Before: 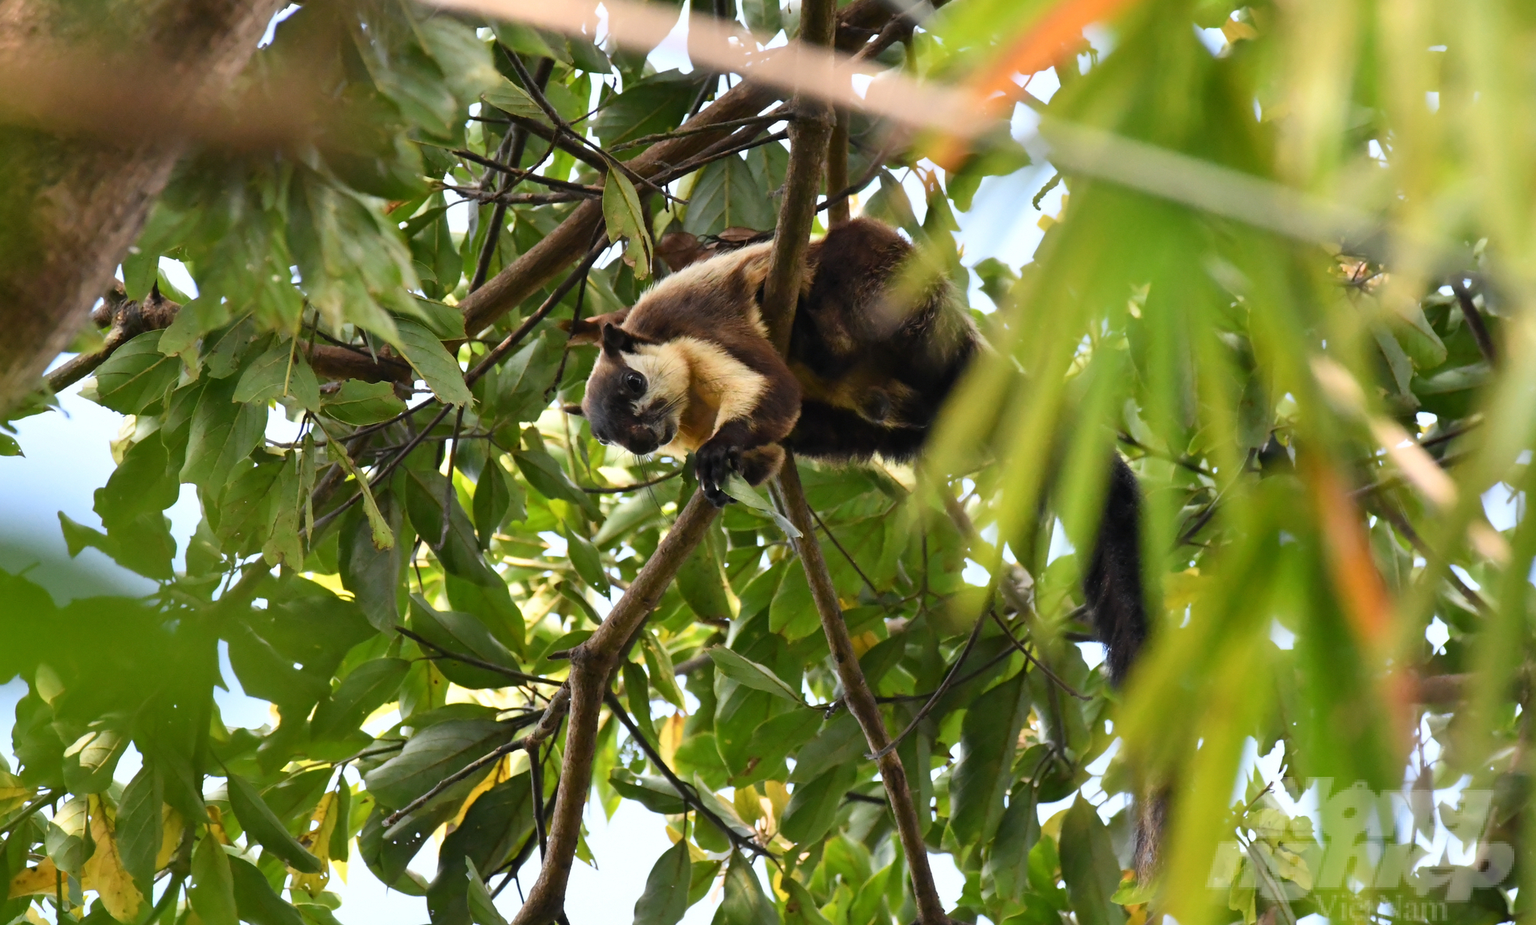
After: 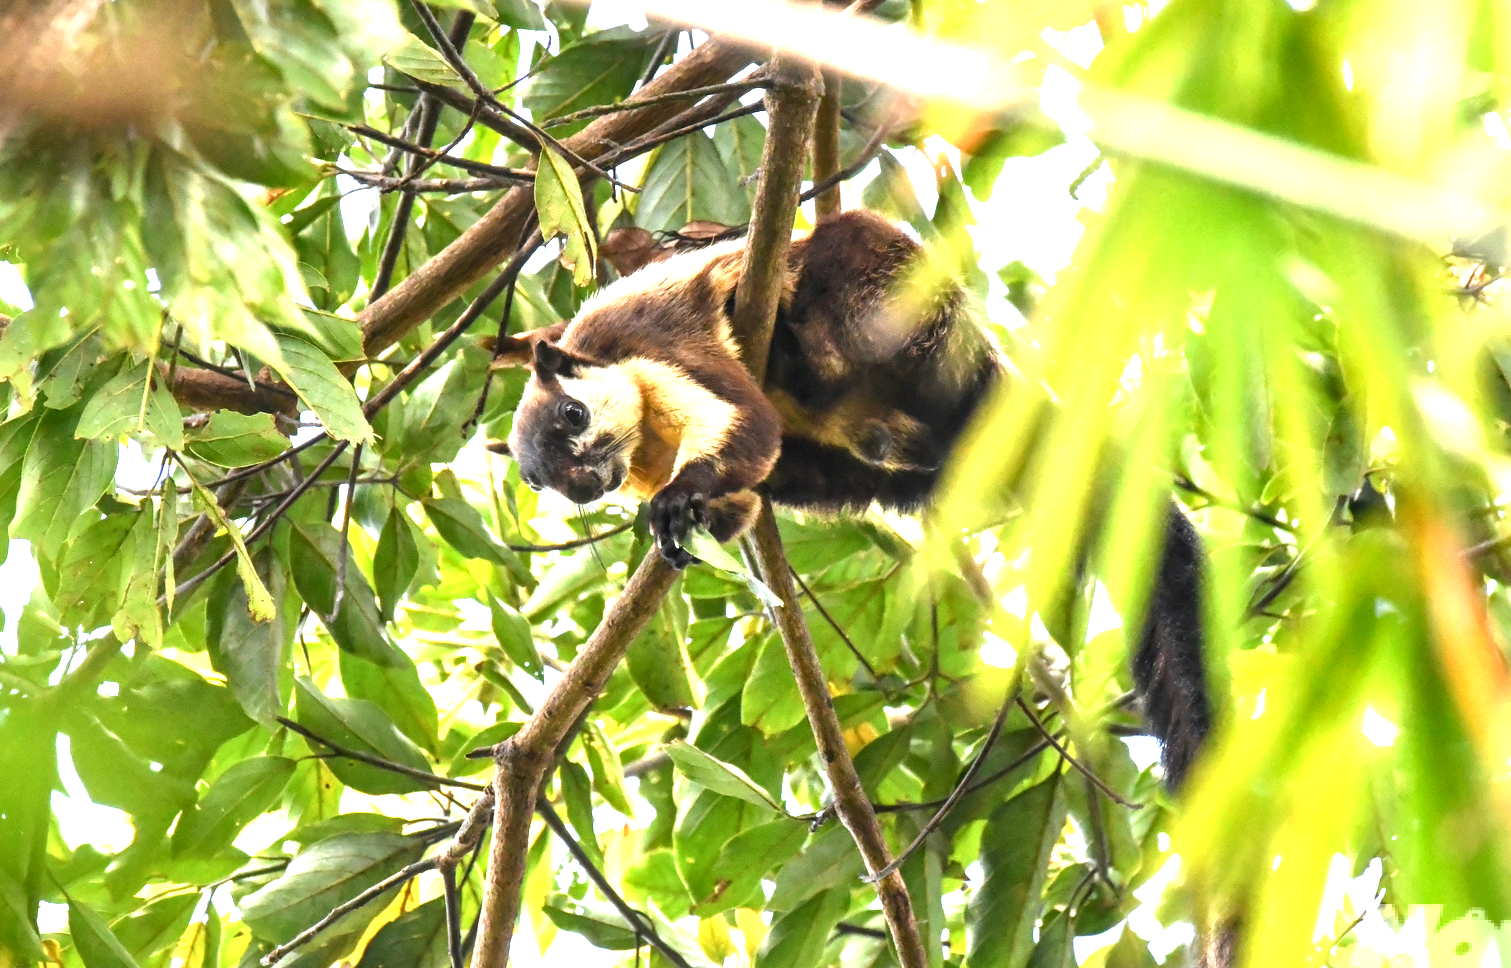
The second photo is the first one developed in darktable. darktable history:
local contrast: highlights 40%, shadows 60%, detail 136%, midtone range 0.514
crop: left 11.225%, top 5.381%, right 9.565%, bottom 10.314%
exposure: black level correction 0, exposure 1.741 EV, compensate exposure bias true, compensate highlight preservation false
